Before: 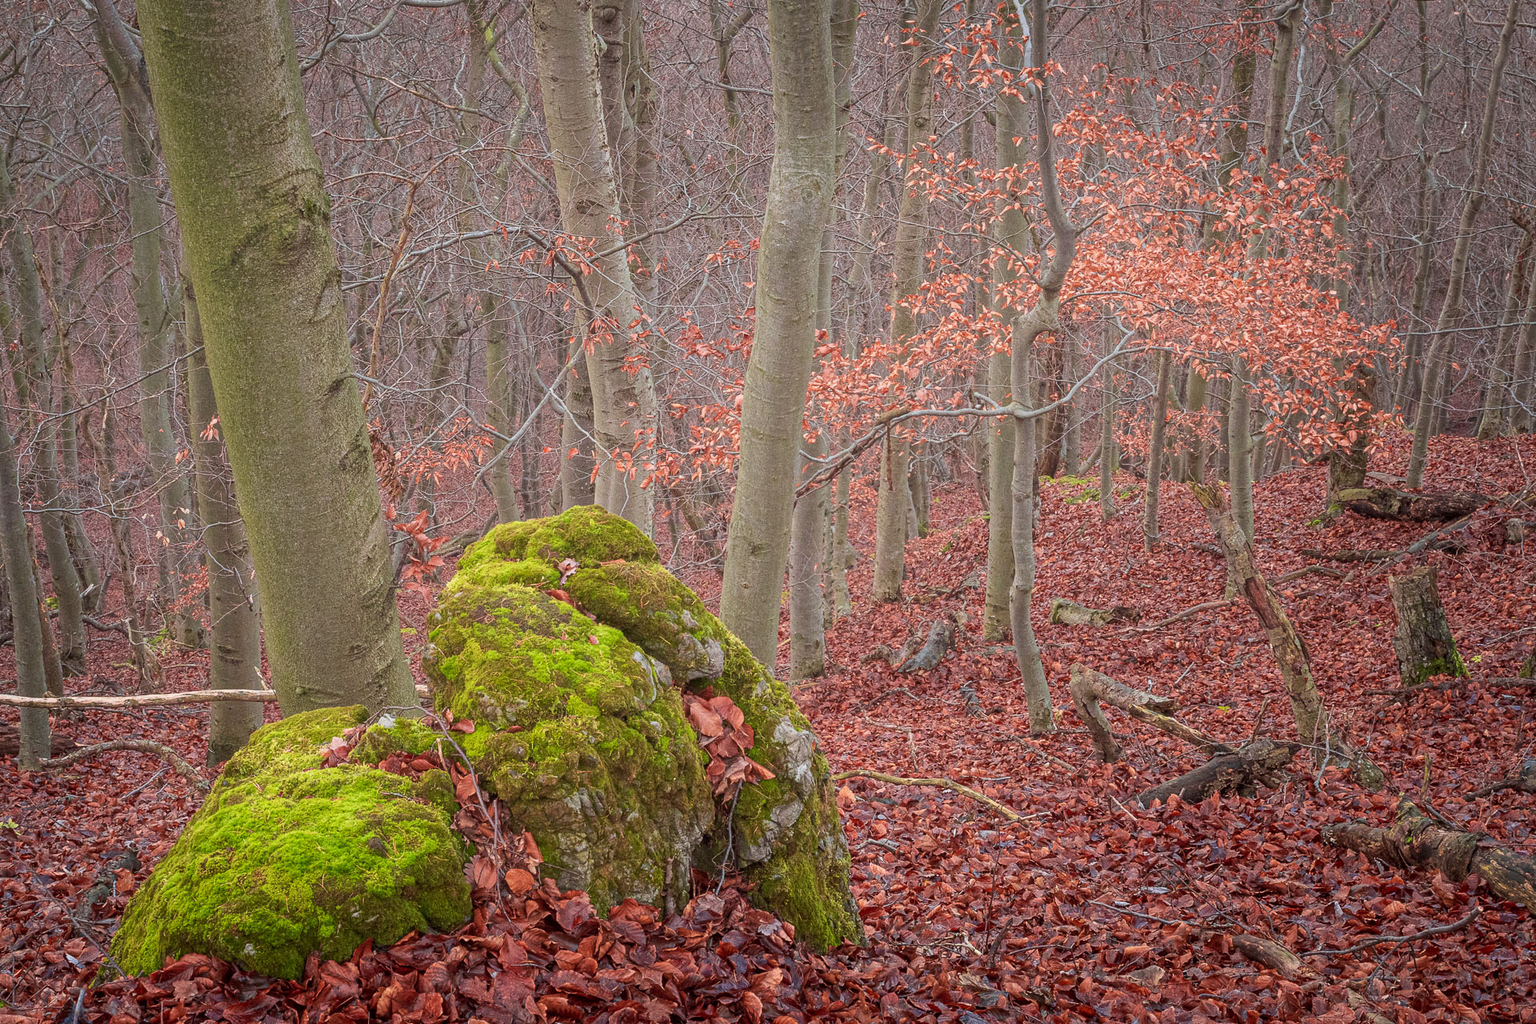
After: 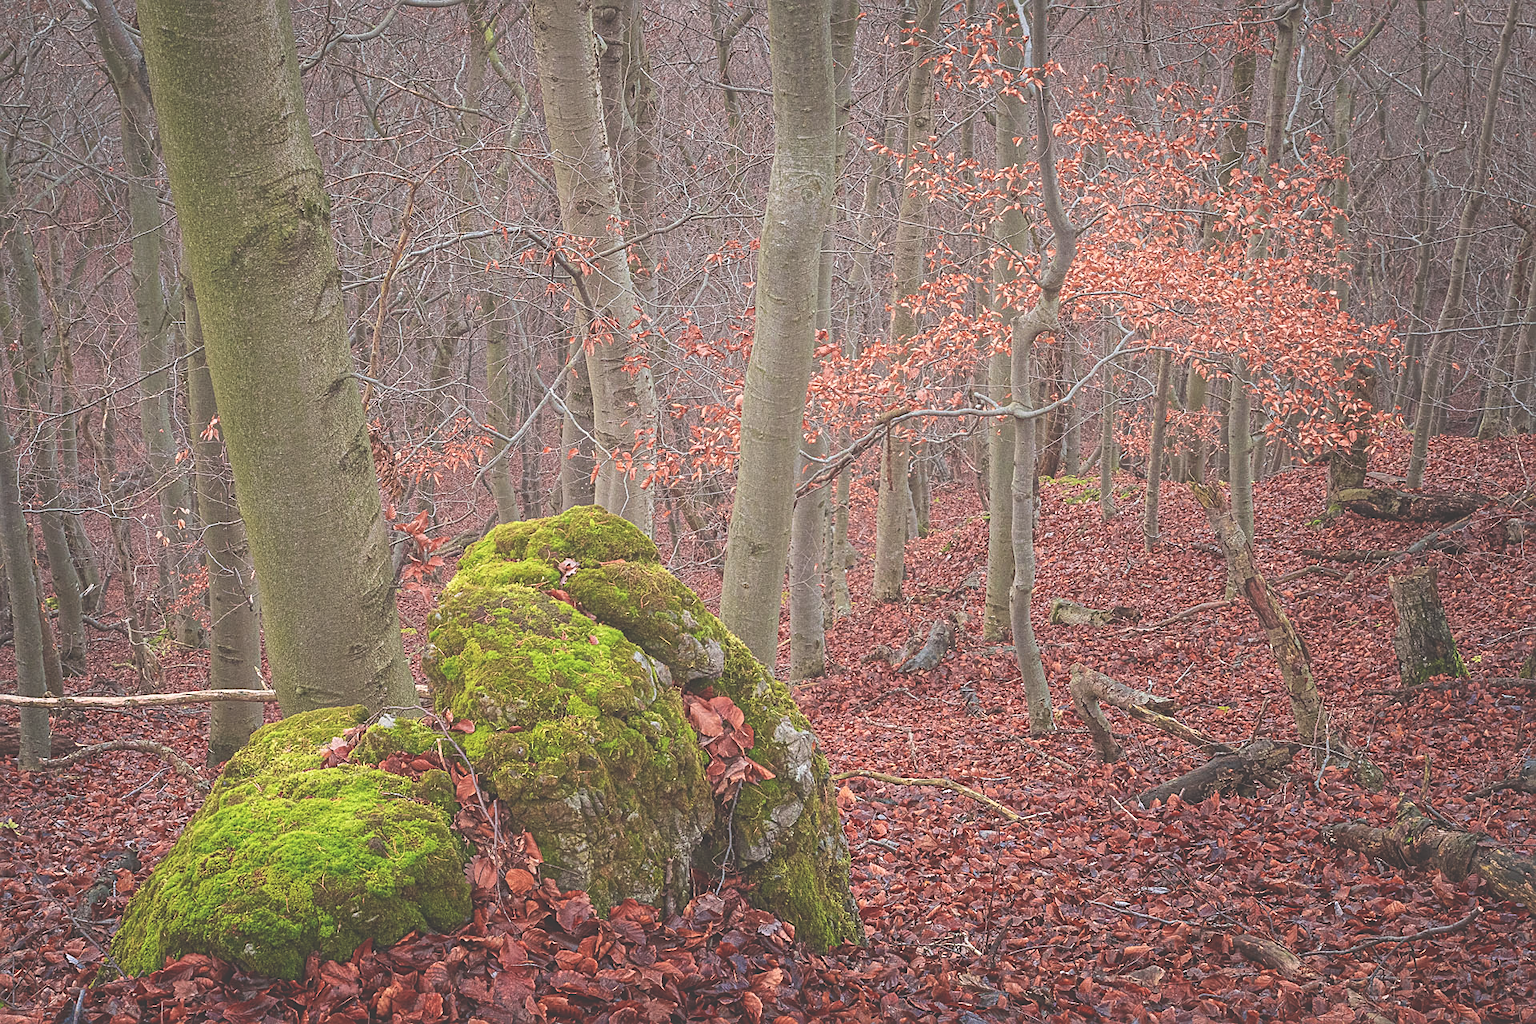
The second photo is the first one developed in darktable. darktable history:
sharpen: on, module defaults
exposure: black level correction -0.041, exposure 0.064 EV, compensate highlight preservation false
